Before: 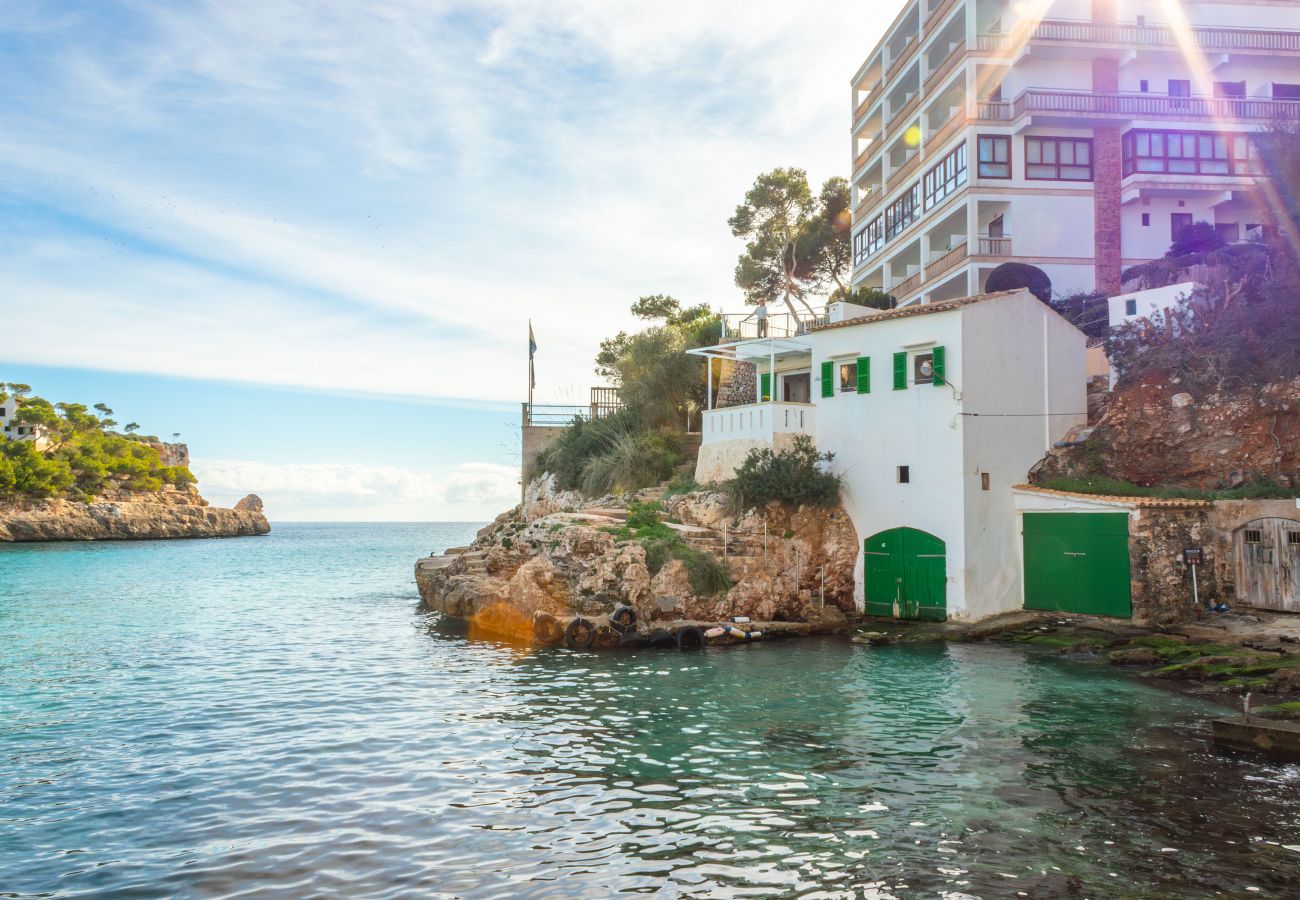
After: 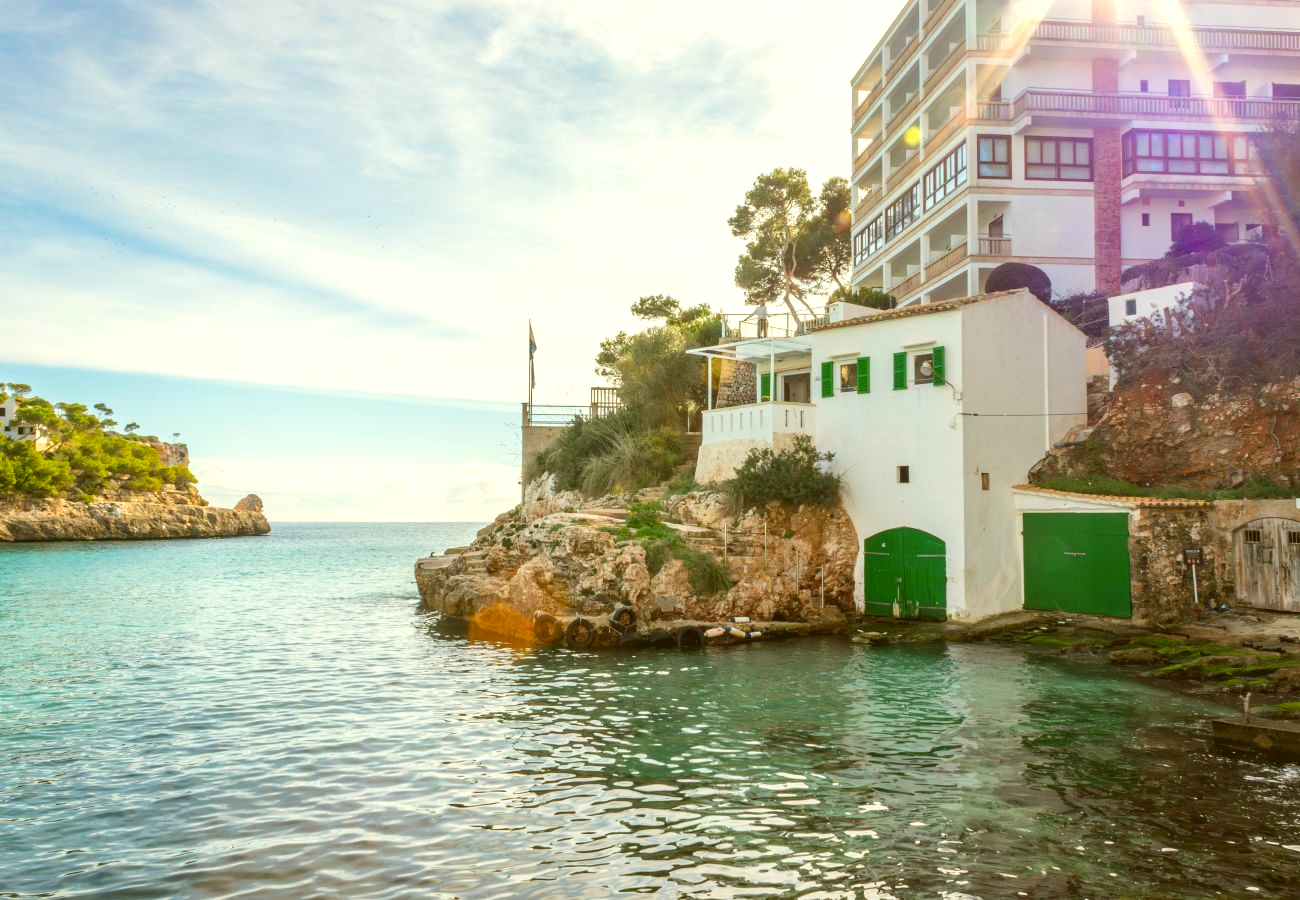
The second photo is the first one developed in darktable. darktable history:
exposure: exposure 0.203 EV, compensate highlight preservation false
color correction: highlights a* -1.39, highlights b* 10.17, shadows a* 0.746, shadows b* 19.23
